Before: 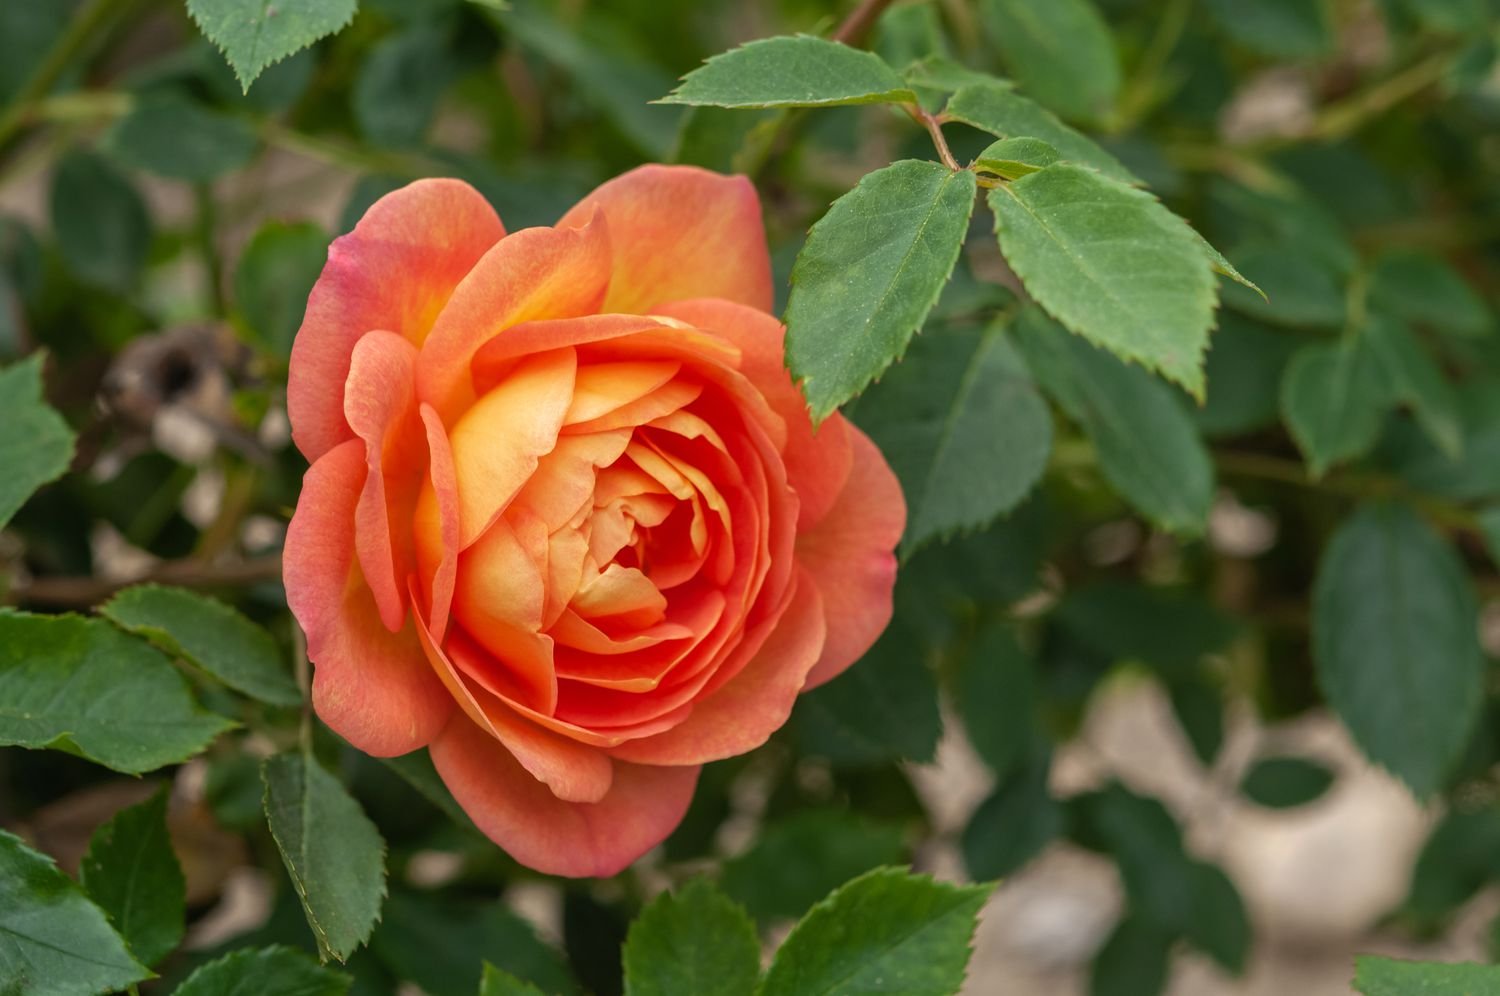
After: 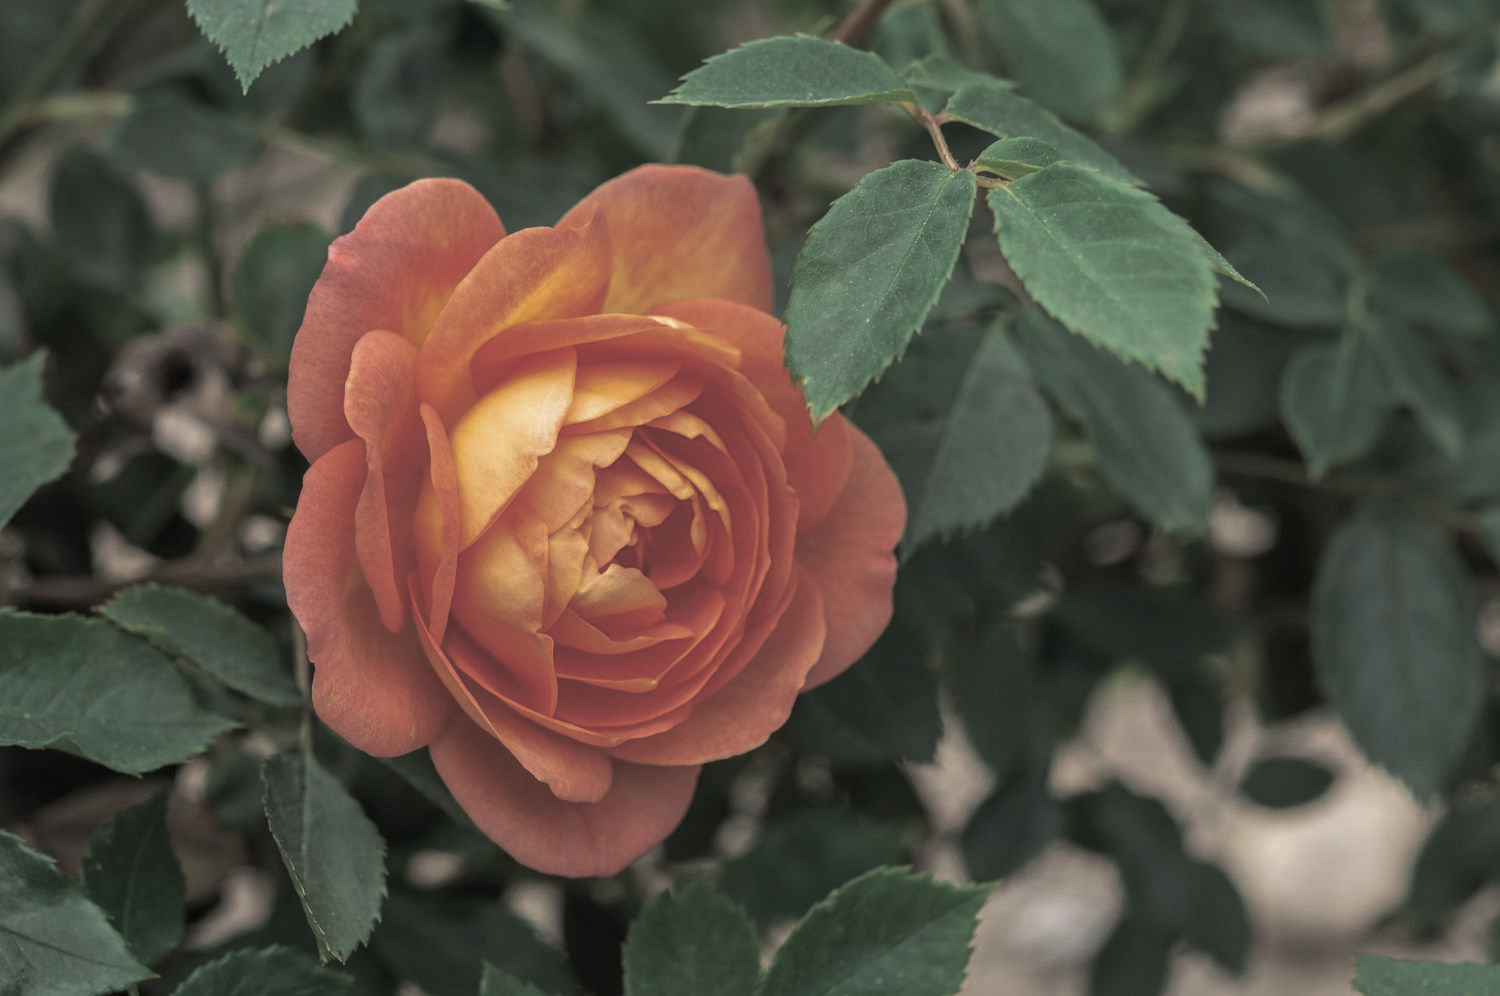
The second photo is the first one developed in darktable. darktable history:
split-toning: shadows › hue 43.2°, shadows › saturation 0, highlights › hue 50.4°, highlights › saturation 1
color zones: curves: ch0 [(0, 0.5) (0.125, 0.4) (0.25, 0.5) (0.375, 0.4) (0.5, 0.4) (0.625, 0.35) (0.75, 0.35) (0.875, 0.5)]; ch1 [(0, 0.35) (0.125, 0.45) (0.25, 0.35) (0.375, 0.35) (0.5, 0.35) (0.625, 0.35) (0.75, 0.45) (0.875, 0.35)]; ch2 [(0, 0.6) (0.125, 0.5) (0.25, 0.5) (0.375, 0.6) (0.5, 0.6) (0.625, 0.5) (0.75, 0.5) (0.875, 0.5)]
